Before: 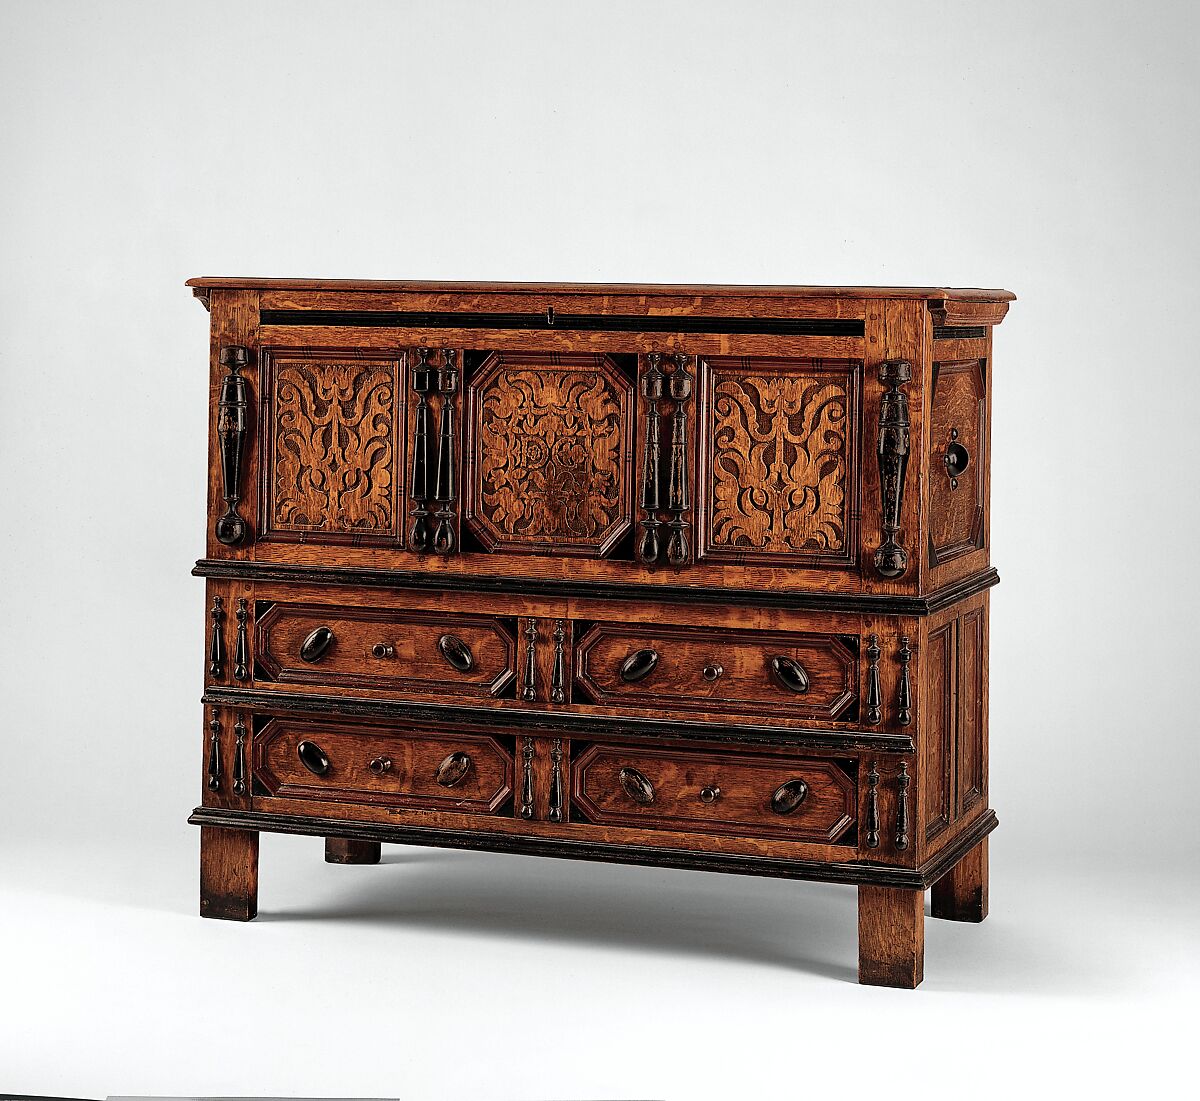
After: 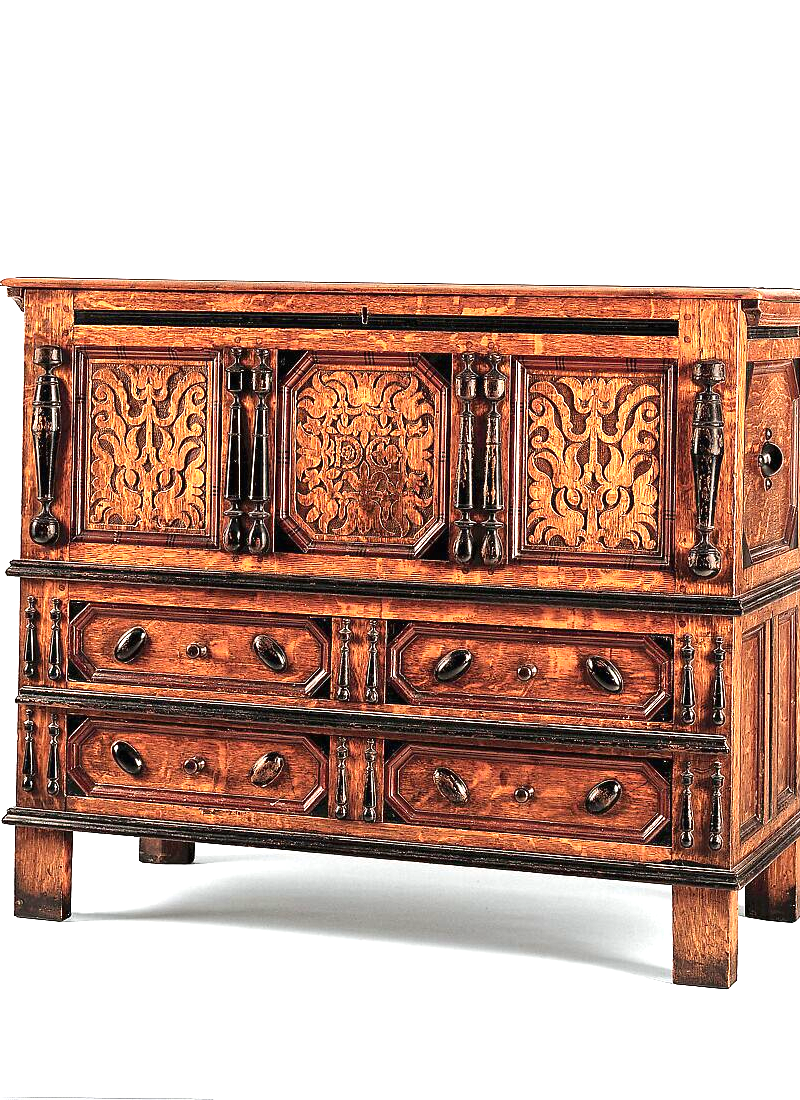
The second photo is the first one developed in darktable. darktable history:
exposure: black level correction 0, exposure 1.681 EV, compensate highlight preservation false
crop and rotate: left 15.536%, right 17.737%
